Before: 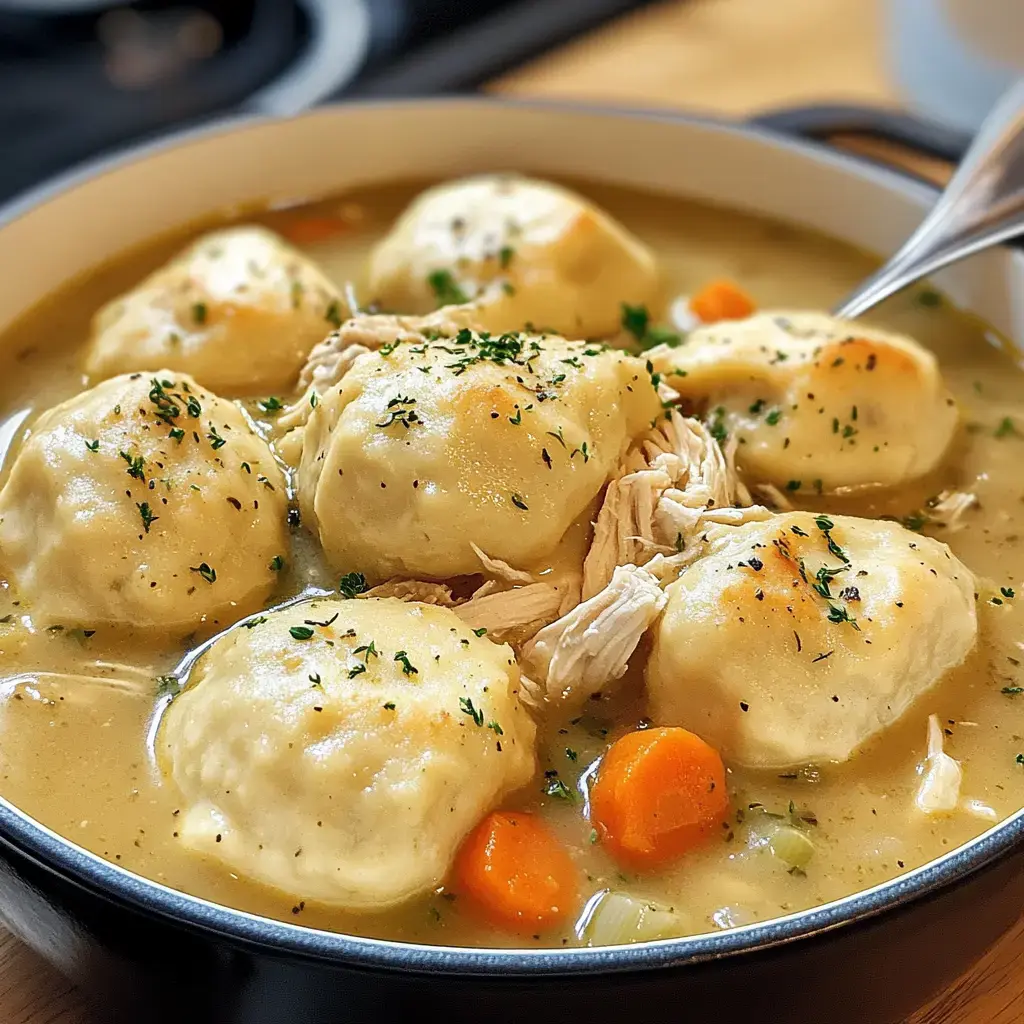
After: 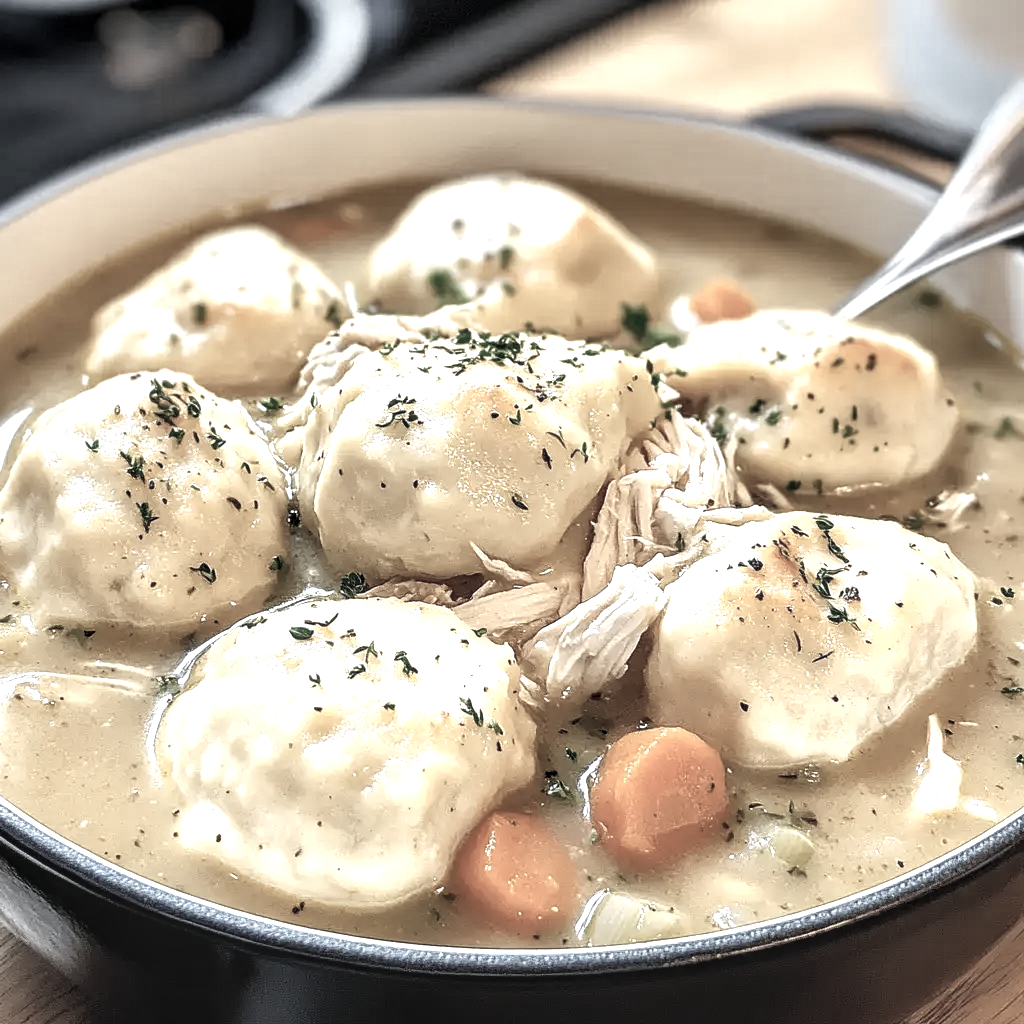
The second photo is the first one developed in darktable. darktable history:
levels: levels [0, 0.394, 0.787]
local contrast: on, module defaults
color correction: highlights b* -0.039, saturation 0.343
